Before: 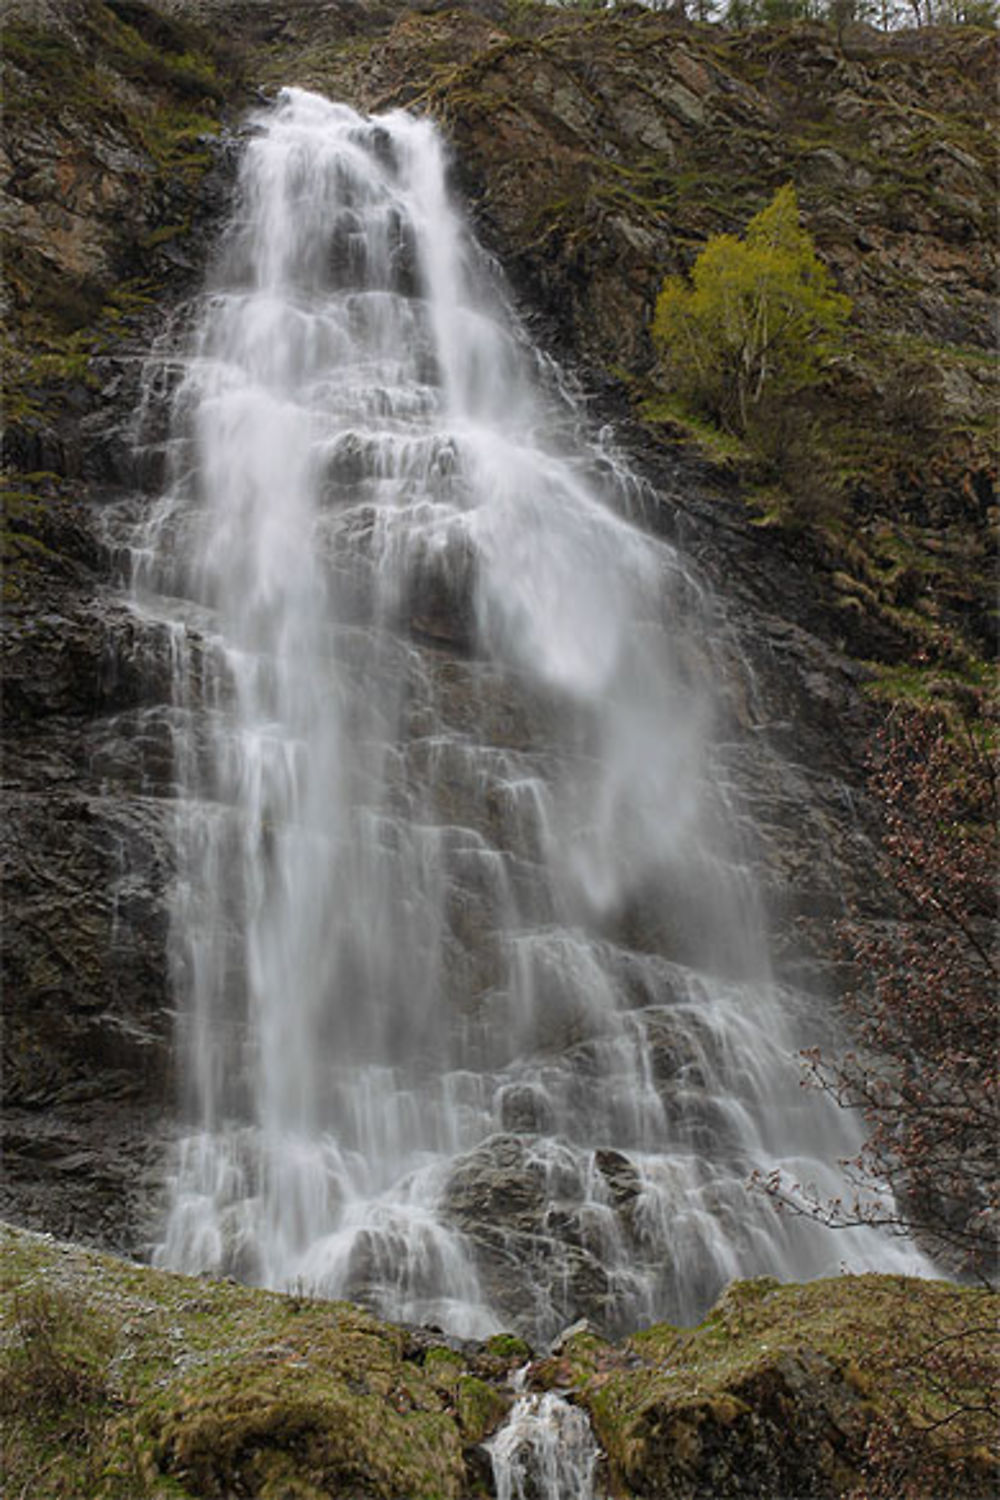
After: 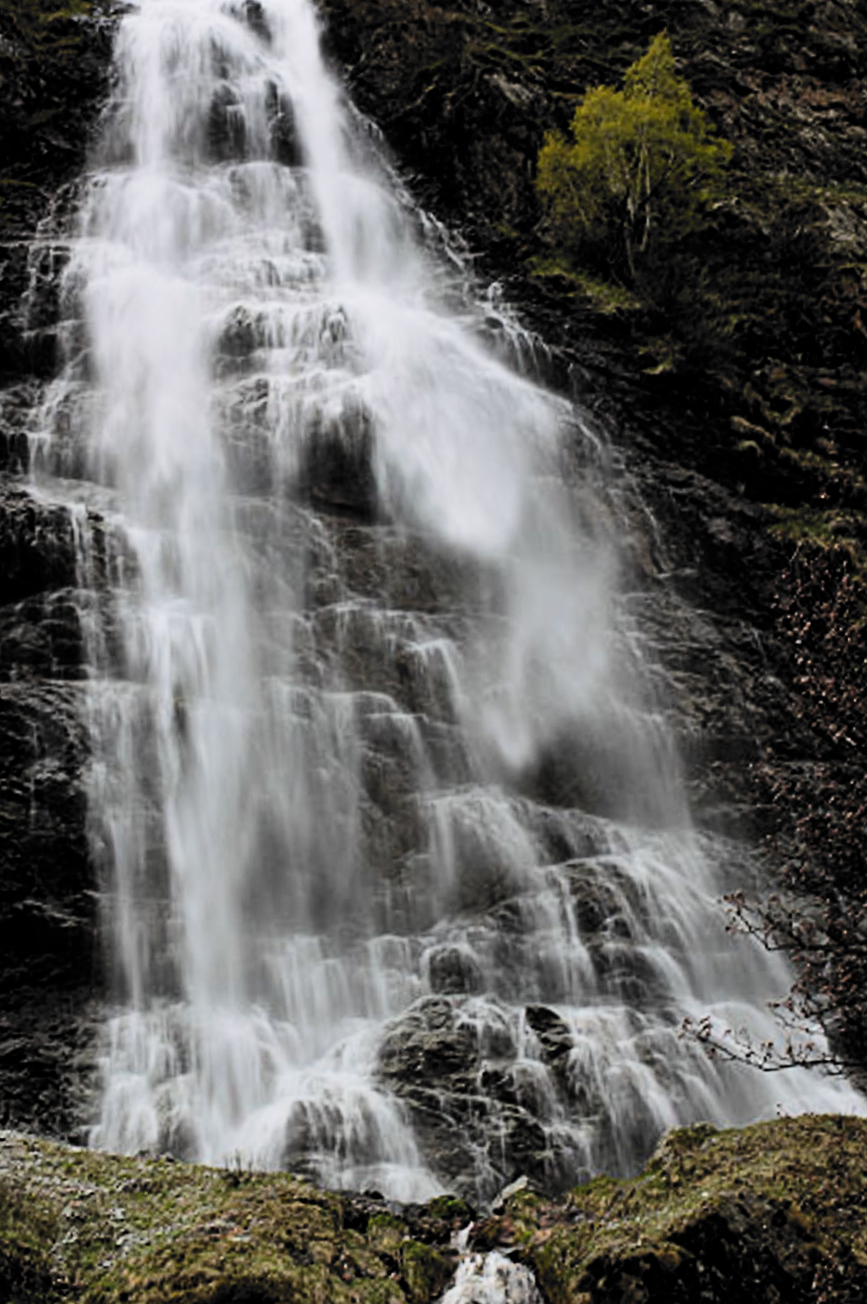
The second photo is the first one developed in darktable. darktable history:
contrast brightness saturation: contrast 0.222
crop and rotate: angle 3.28°, left 5.955%, top 5.705%
filmic rgb: black relative exposure -5.07 EV, white relative exposure 3.53 EV, threshold 2.96 EV, hardness 3.16, contrast 1.301, highlights saturation mix -48.96%, color science v6 (2022), enable highlight reconstruction true
